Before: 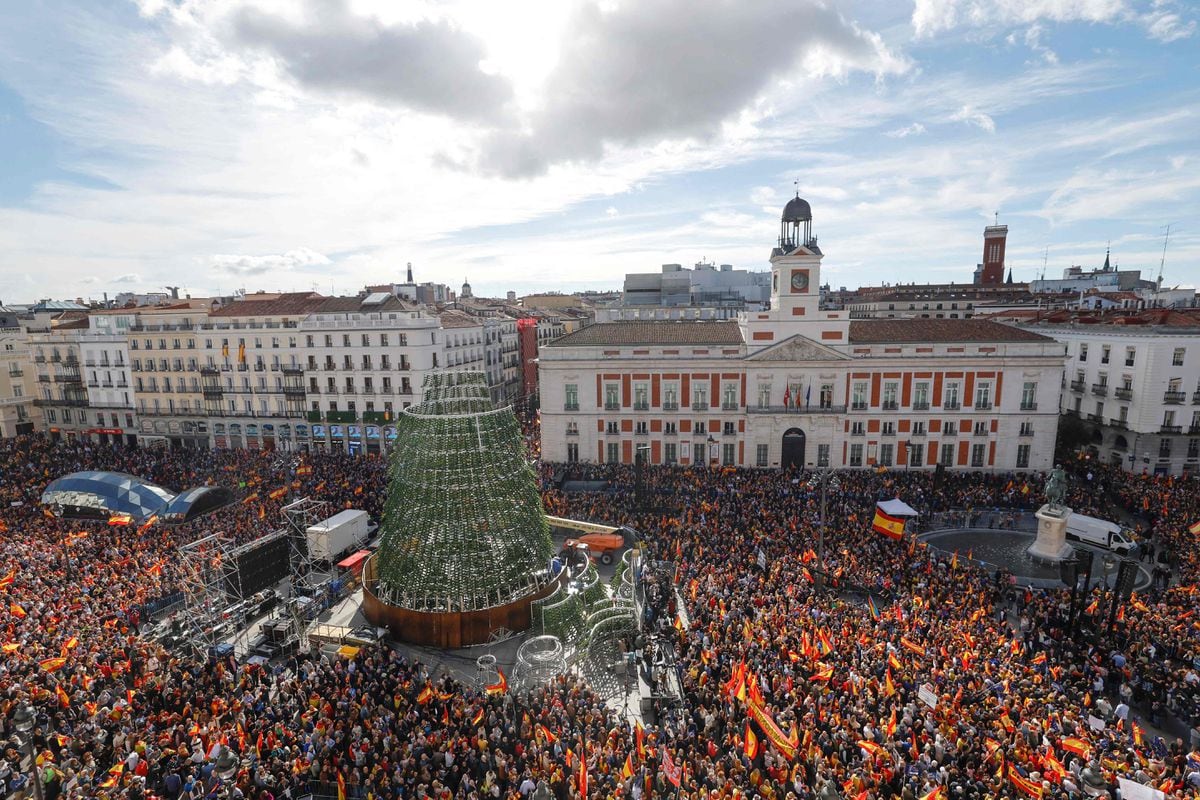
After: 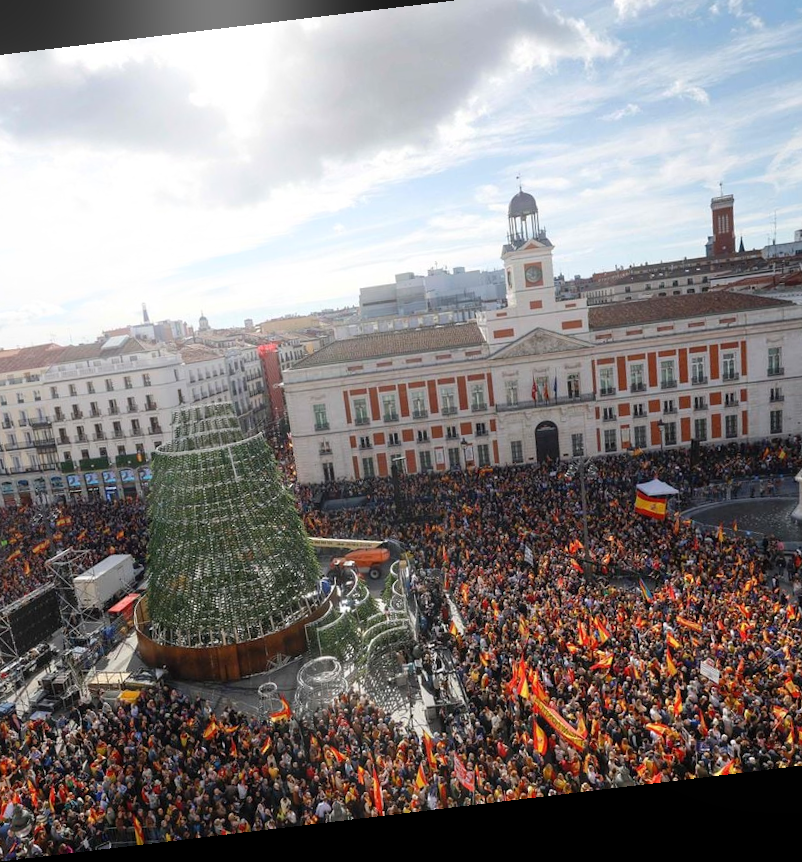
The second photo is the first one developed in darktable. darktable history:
bloom: size 15%, threshold 97%, strength 7%
crop and rotate: left 22.918%, top 5.629%, right 14.711%, bottom 2.247%
rotate and perspective: rotation -6.83°, automatic cropping off
